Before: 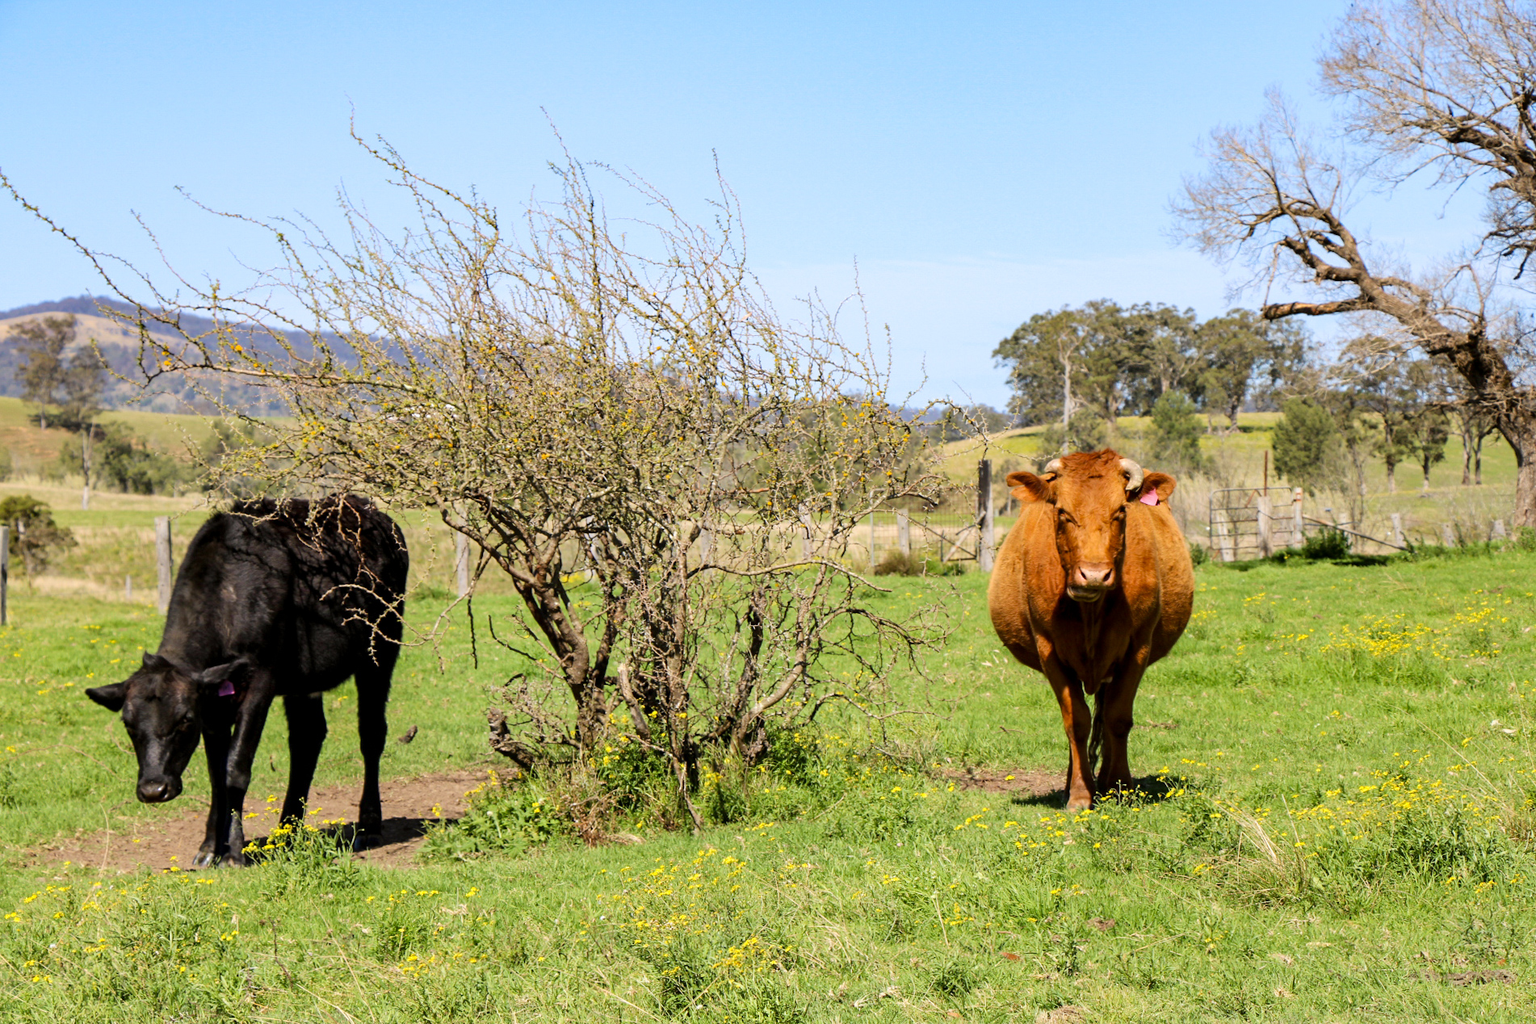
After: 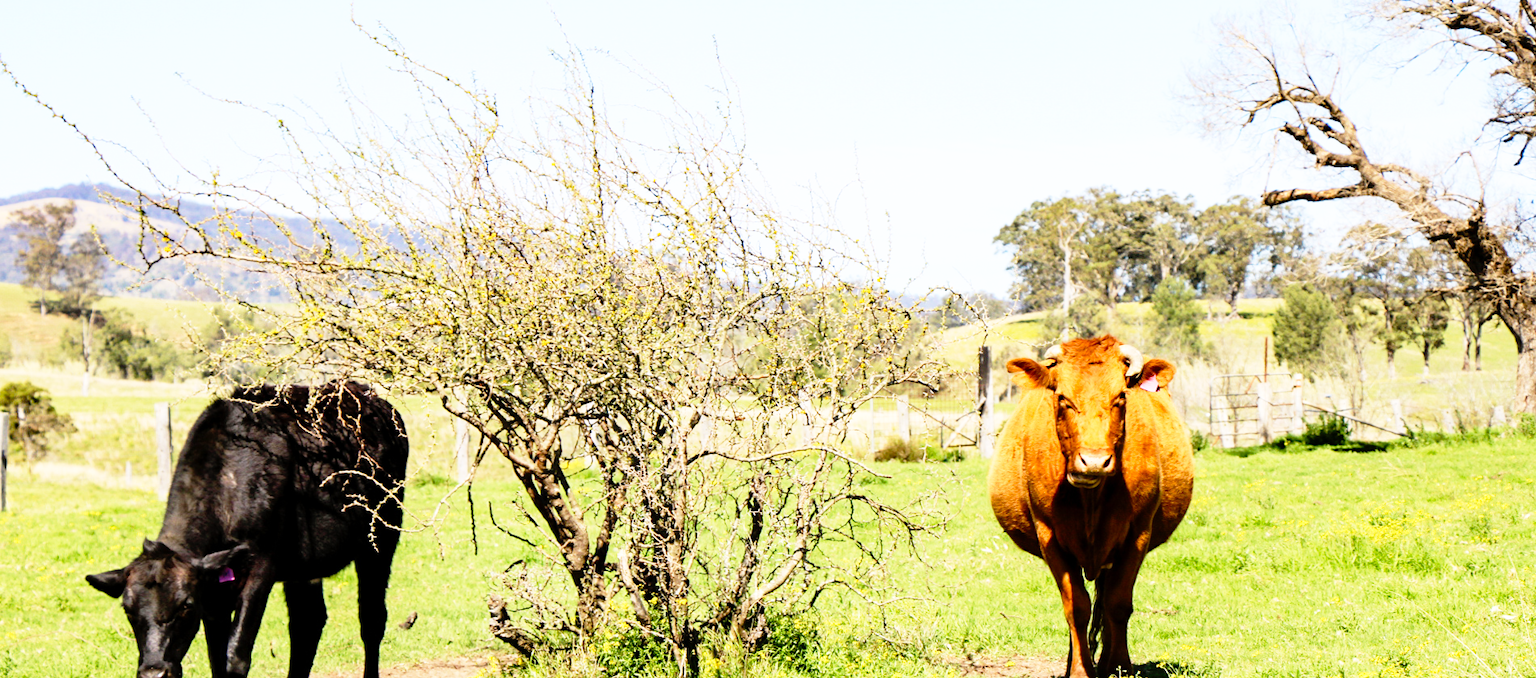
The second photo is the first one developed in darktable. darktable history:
base curve: curves: ch0 [(0, 0) (0.012, 0.01) (0.073, 0.168) (0.31, 0.711) (0.645, 0.957) (1, 1)], preserve colors none
crop: top 11.155%, bottom 22.559%
